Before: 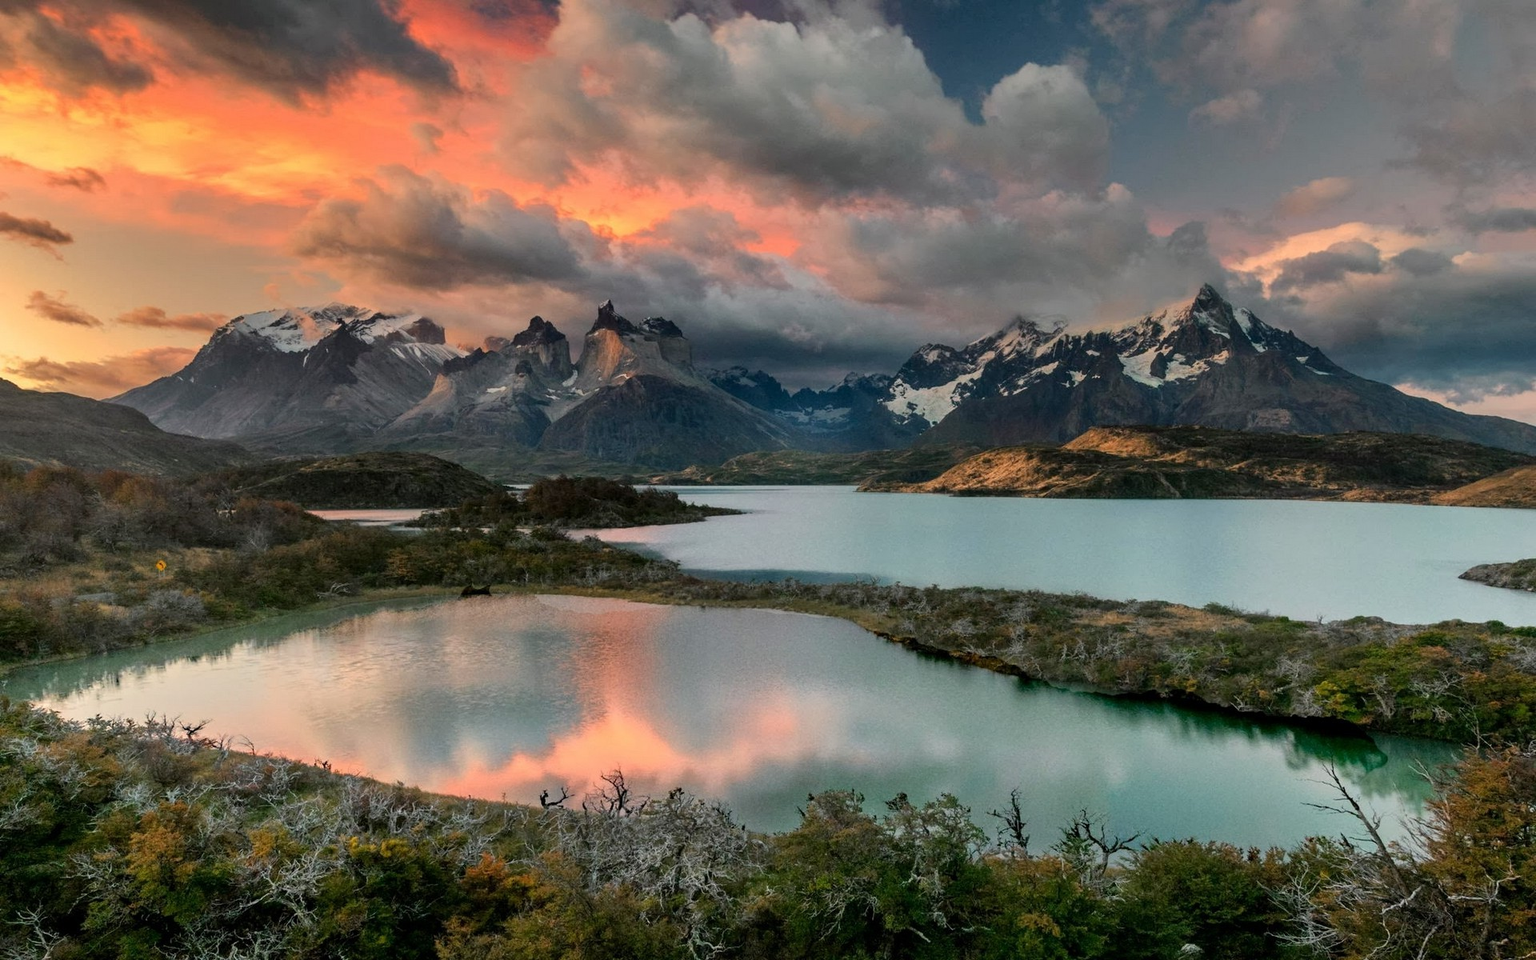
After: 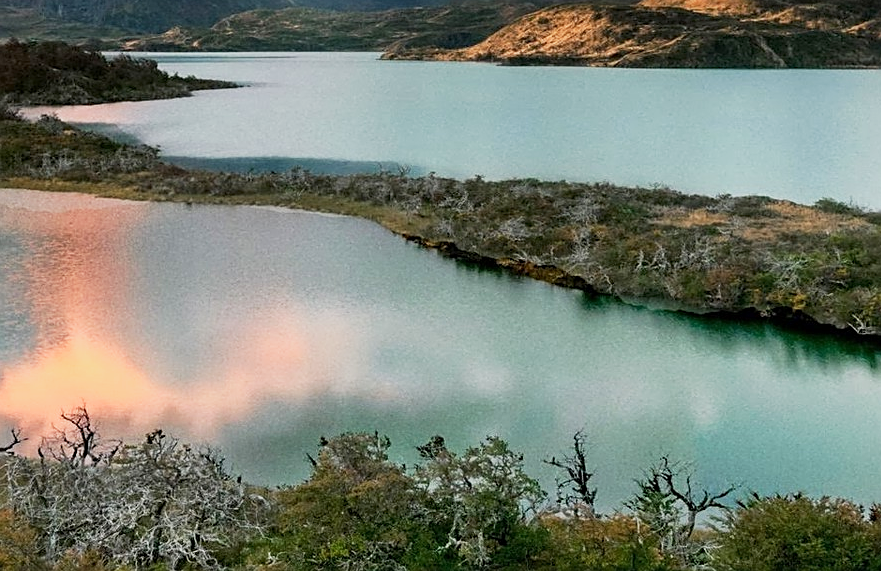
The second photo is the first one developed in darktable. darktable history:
sharpen: amount 0.489
base curve: curves: ch0 [(0, 0) (0.088, 0.125) (0.176, 0.251) (0.354, 0.501) (0.613, 0.749) (1, 0.877)], preserve colors none
crop: left 35.969%, top 46.252%, right 18.094%, bottom 6.126%
